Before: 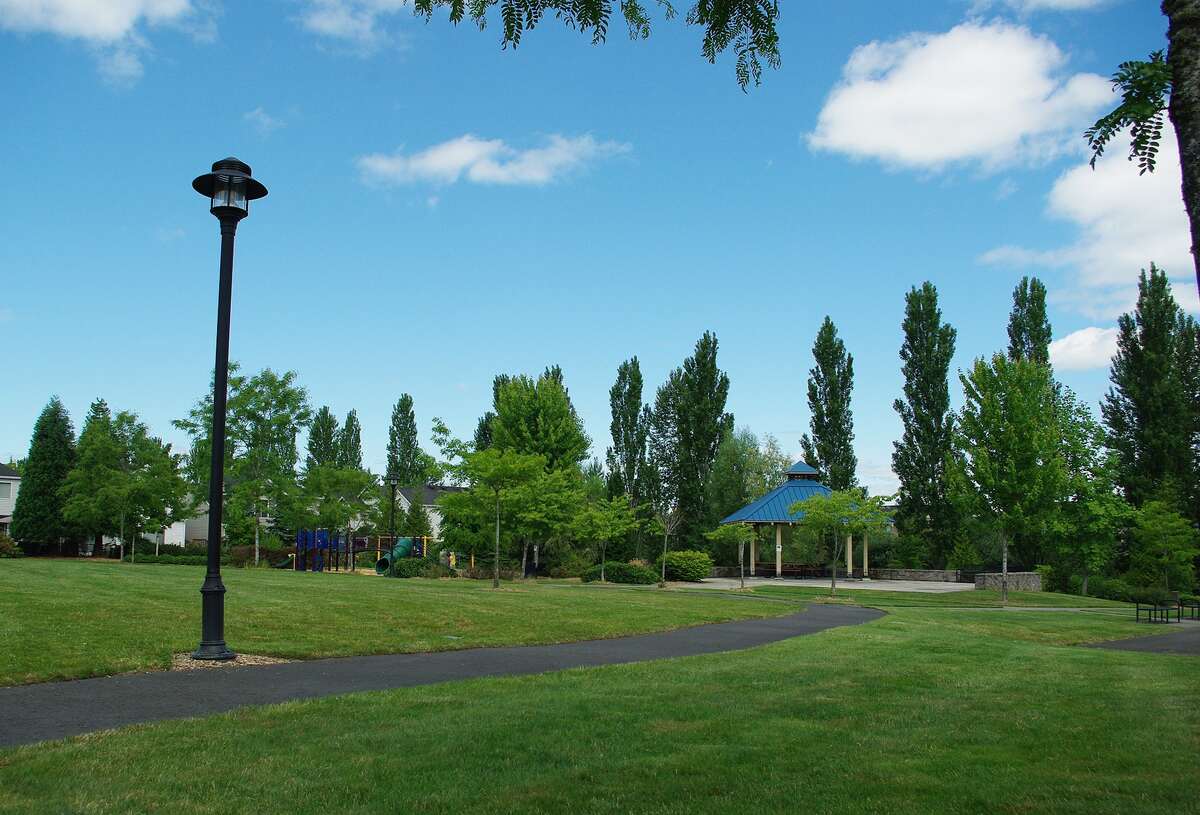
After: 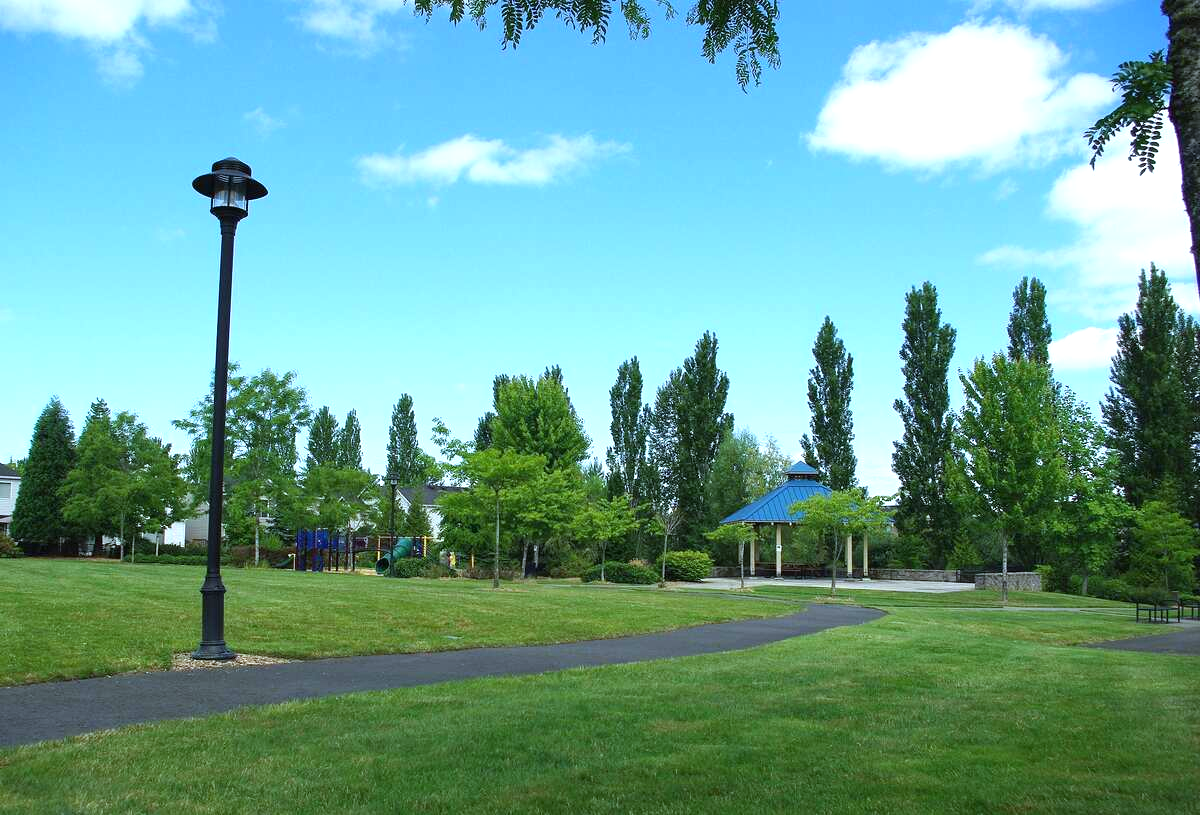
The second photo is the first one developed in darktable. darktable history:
exposure: black level correction 0, exposure 0.7 EV, compensate exposure bias true, compensate highlight preservation false
white balance: red 0.924, blue 1.095
